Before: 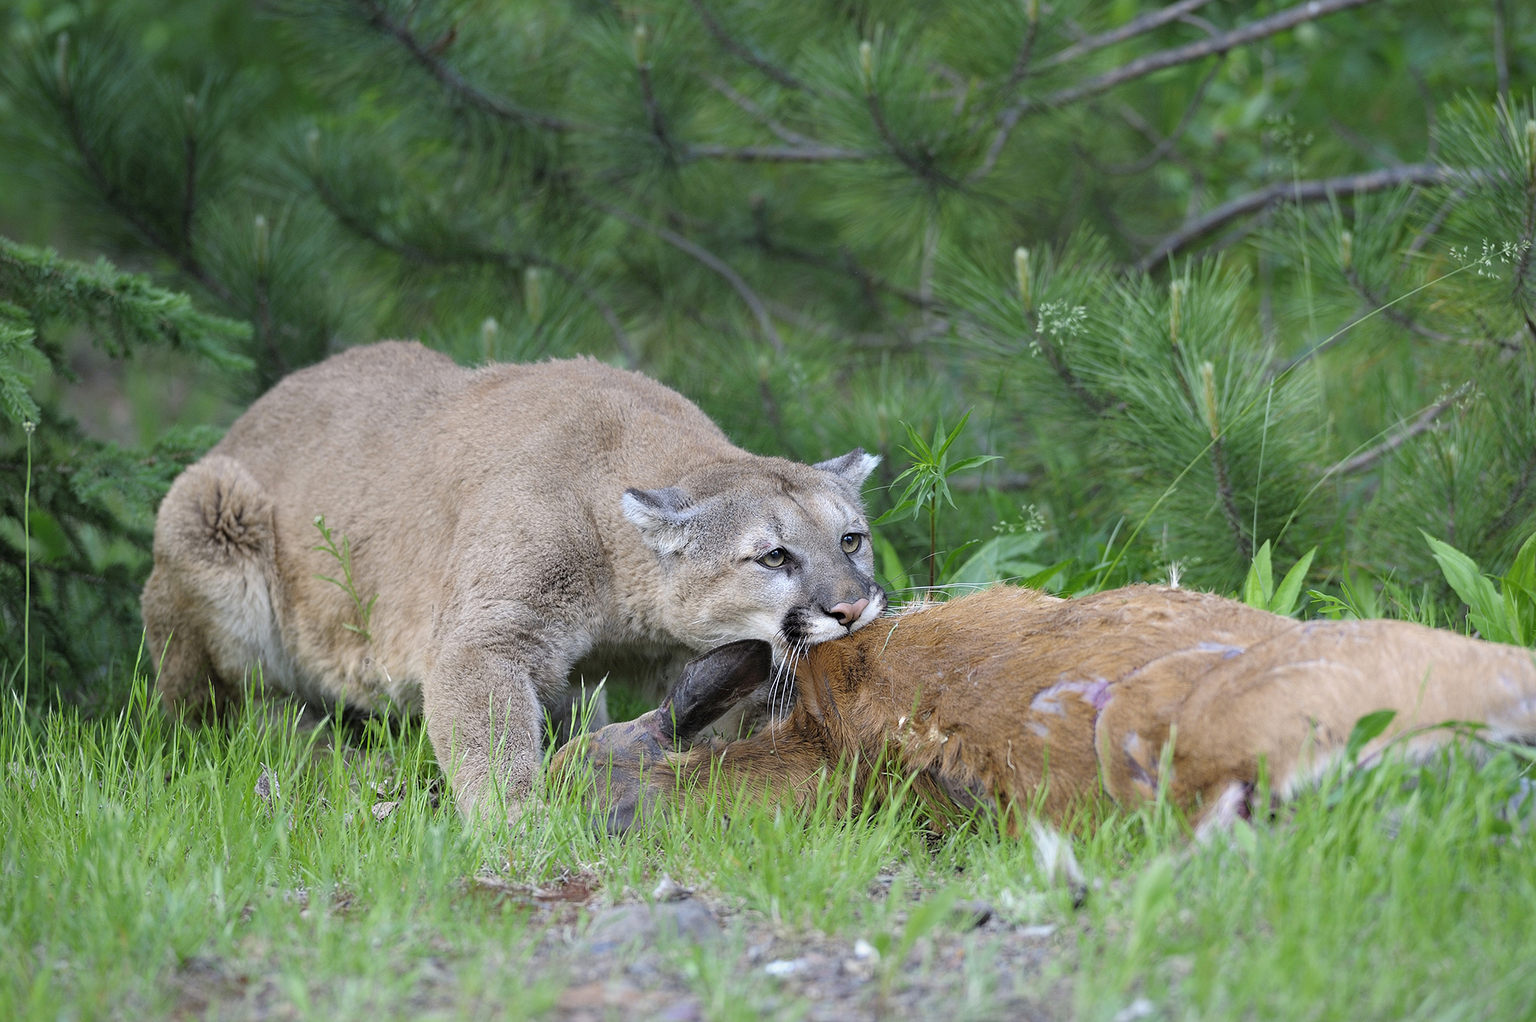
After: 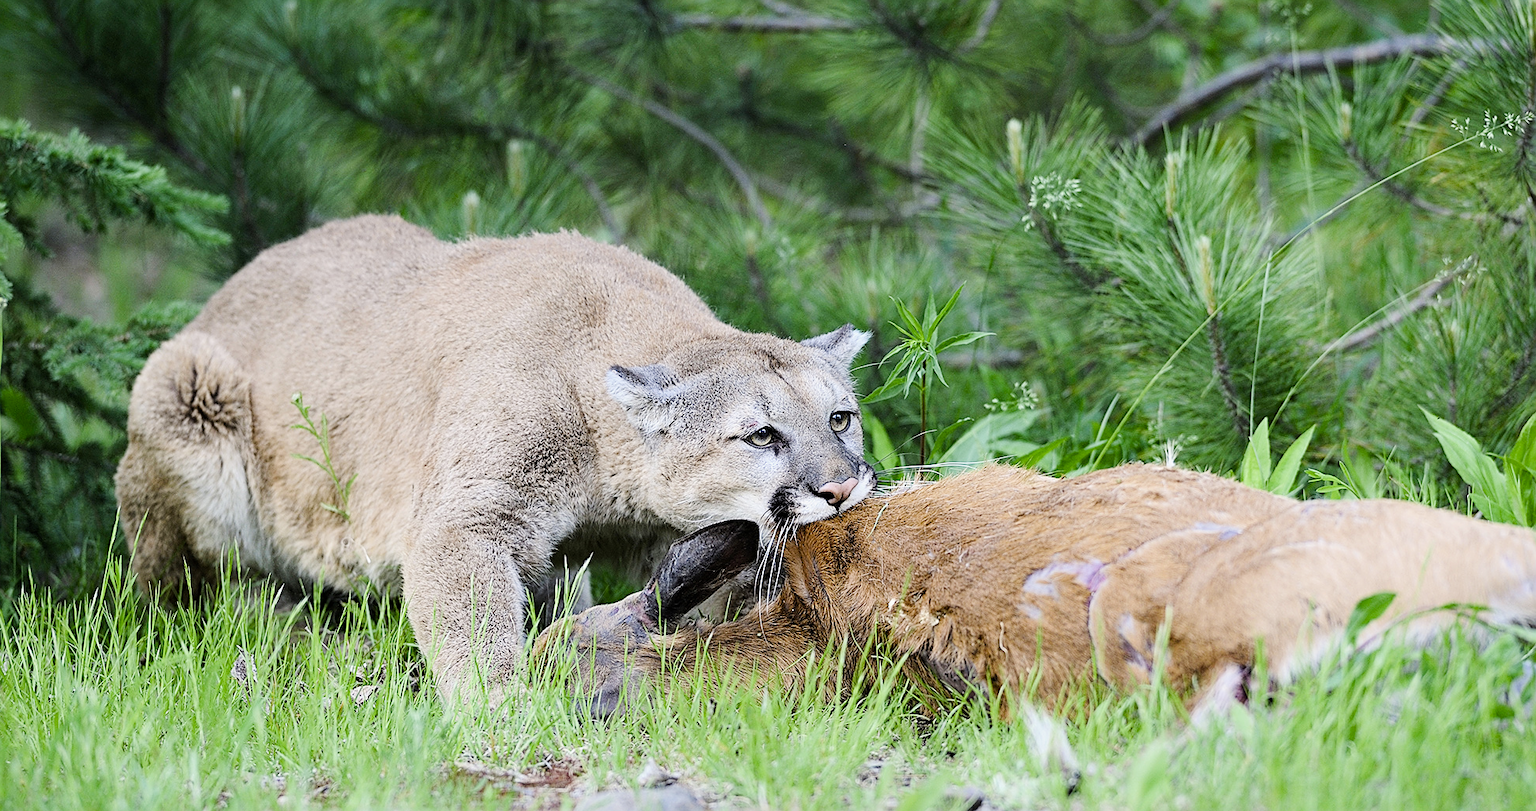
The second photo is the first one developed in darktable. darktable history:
color balance rgb: perceptual saturation grading › global saturation 20%, perceptual saturation grading › highlights -25.045%, perceptual saturation grading › shadows 26.069%, perceptual brilliance grading › highlights 9.344%, perceptual brilliance grading › mid-tones 5.002%
filmic rgb: black relative exposure -7.65 EV, white relative exposure 4.56 EV, hardness 3.61, contrast in shadows safe
crop and rotate: left 1.855%, top 12.795%, right 0.162%, bottom 9.425%
exposure: exposure 0.164 EV, compensate highlight preservation false
sharpen: on, module defaults
tone equalizer: -8 EV -0.784 EV, -7 EV -0.703 EV, -6 EV -0.585 EV, -5 EV -0.422 EV, -3 EV 0.376 EV, -2 EV 0.6 EV, -1 EV 0.697 EV, +0 EV 0.741 EV, edges refinement/feathering 500, mask exposure compensation -1.57 EV, preserve details no
